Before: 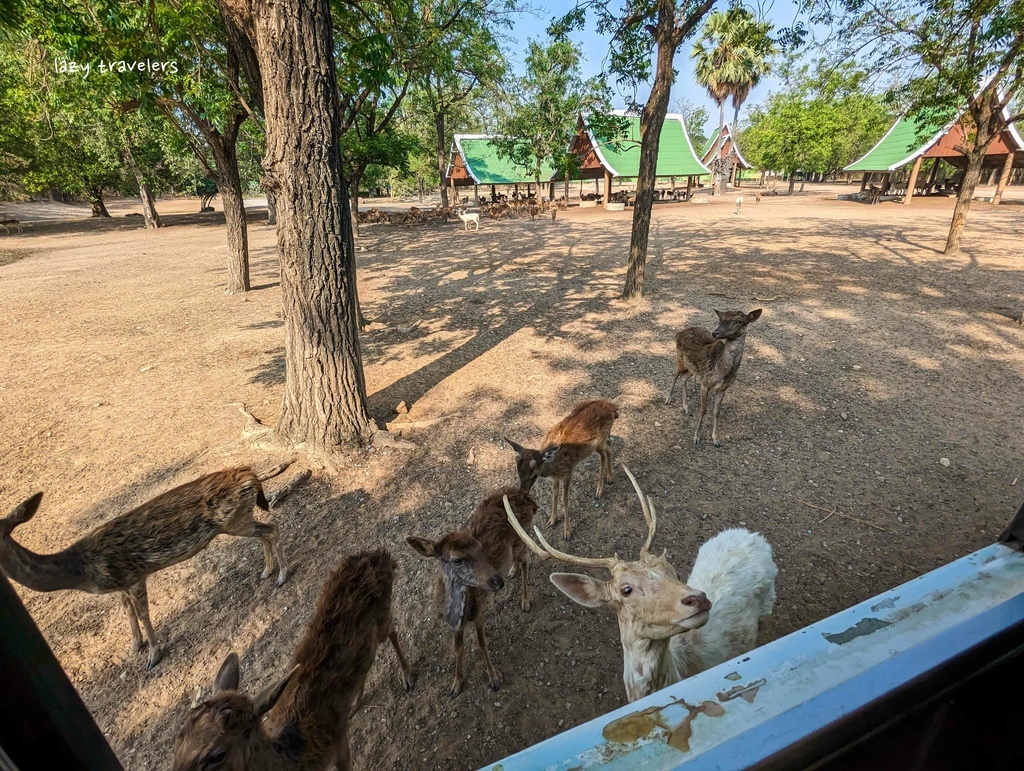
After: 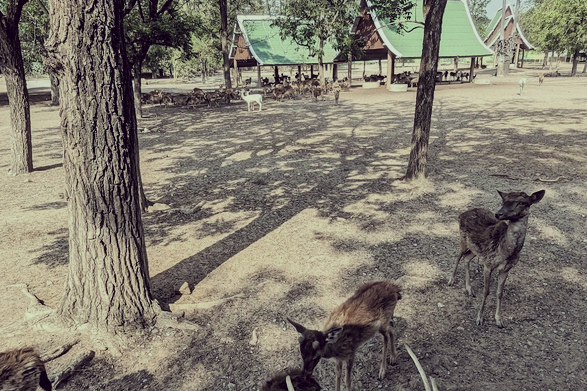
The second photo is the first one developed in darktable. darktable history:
exposure: exposure -0.158 EV, compensate highlight preservation false
crop: left 21.199%, top 15.523%, right 21.418%, bottom 33.653%
filmic rgb: black relative exposure -7.65 EV, white relative exposure 3.96 EV, hardness 4.01, contrast 1.095, highlights saturation mix -30.78%, color science v6 (2022)
color correction: highlights a* -20.58, highlights b* 20.33, shadows a* 19.65, shadows b* -19.93, saturation 0.452
tone equalizer: on, module defaults
levels: levels [0, 0.492, 0.984]
